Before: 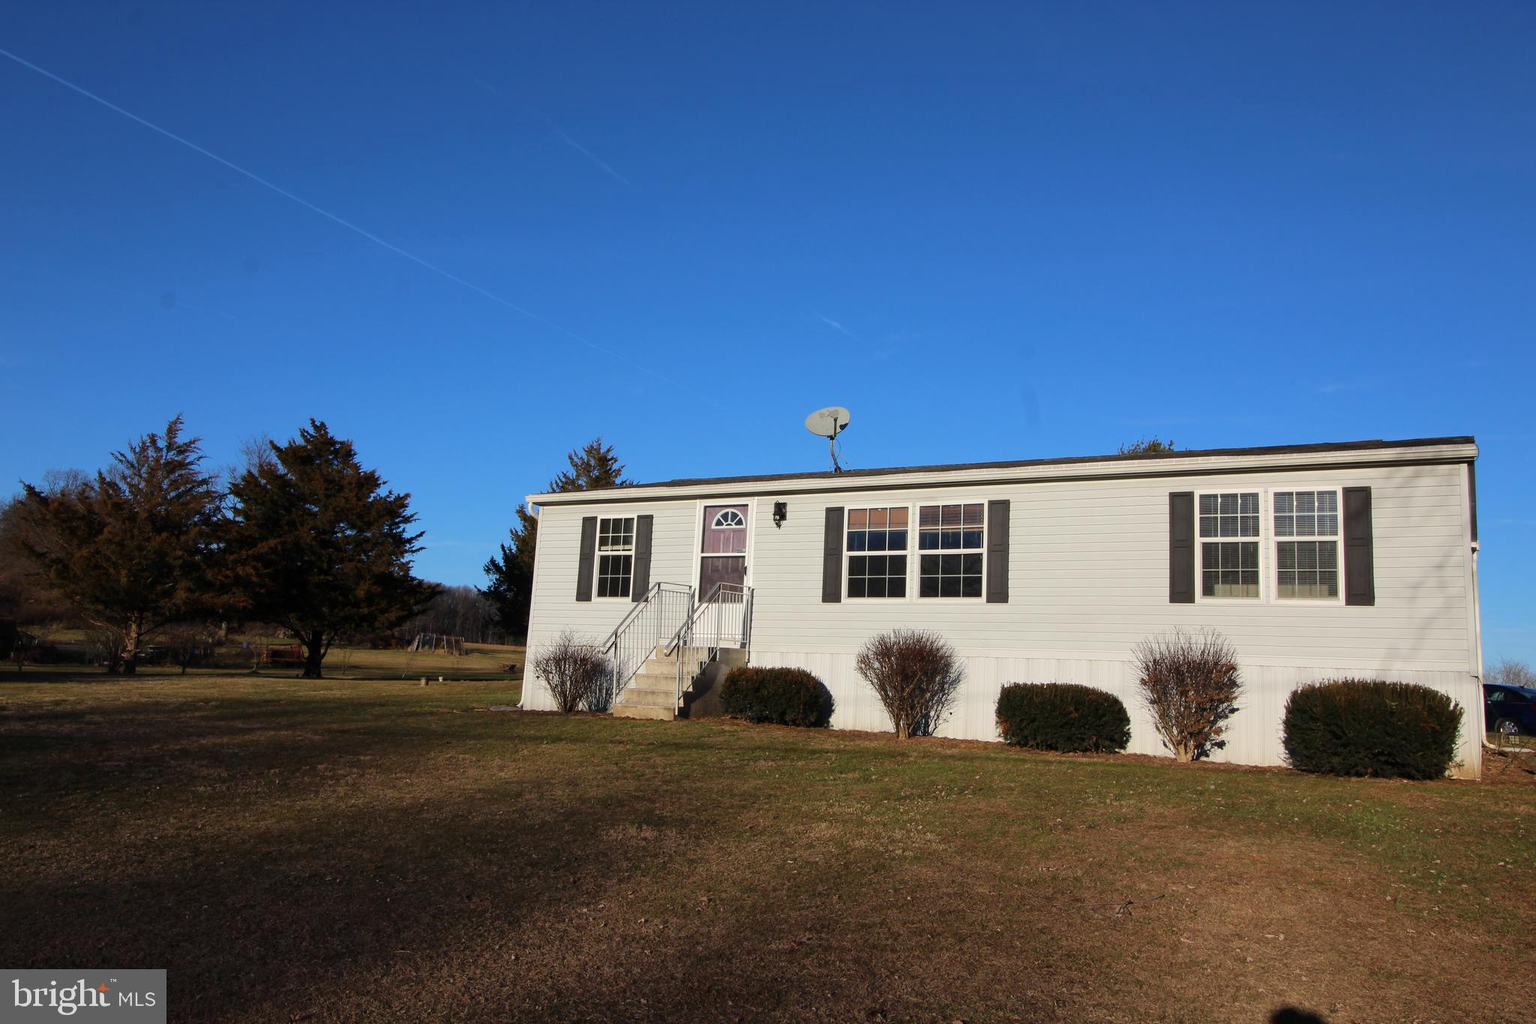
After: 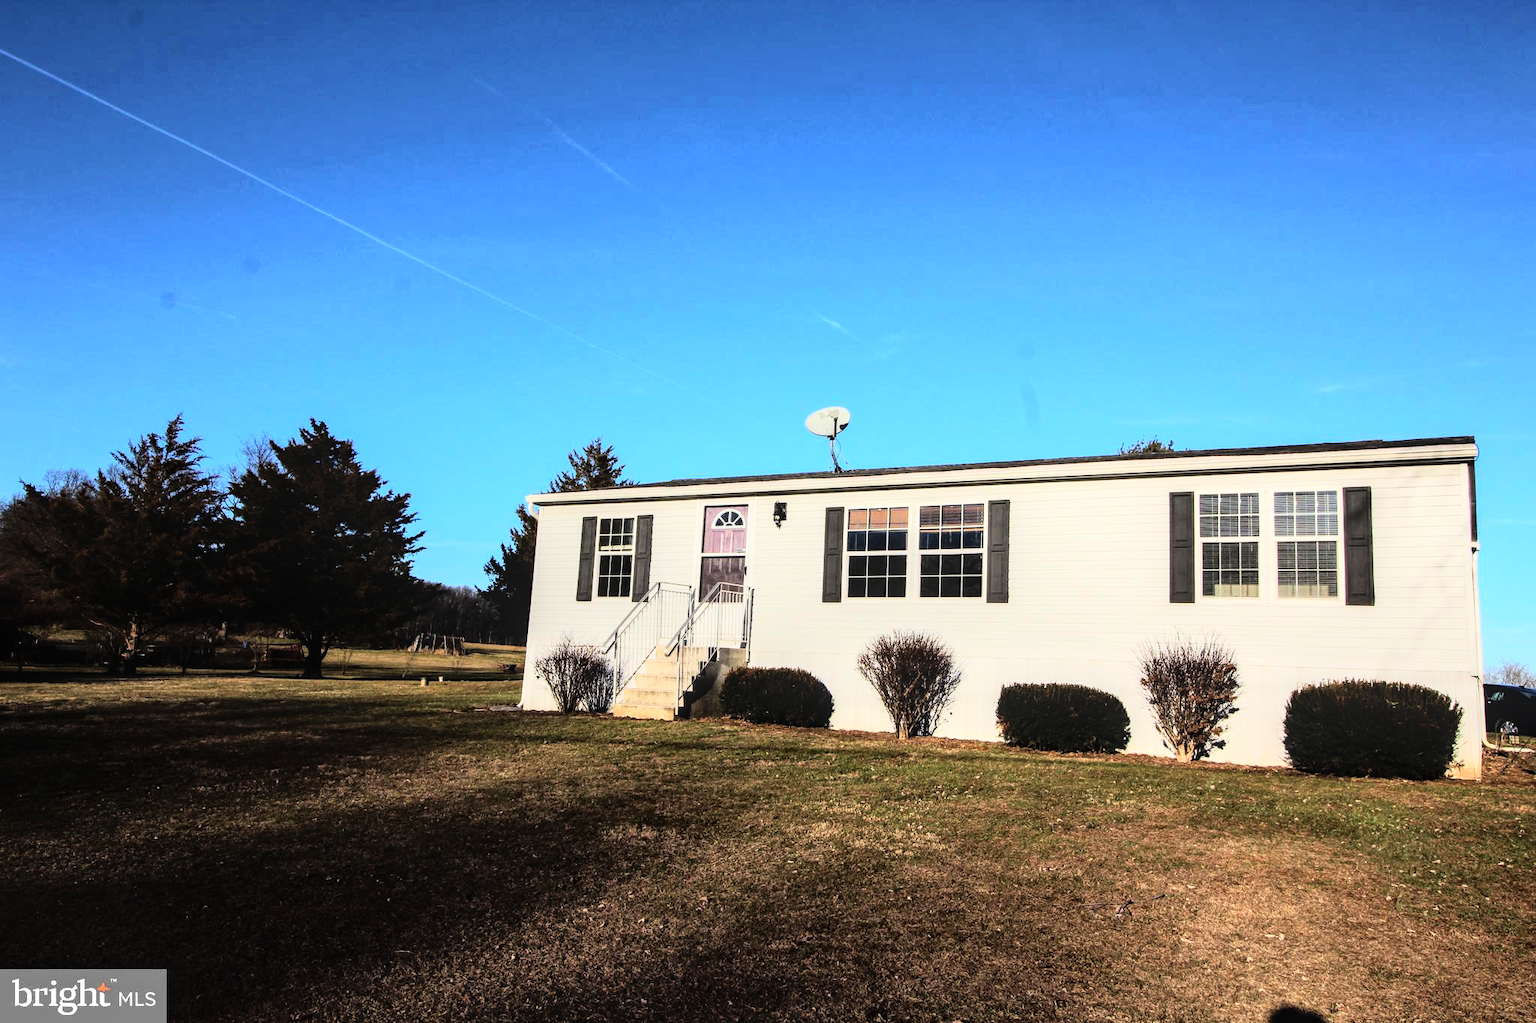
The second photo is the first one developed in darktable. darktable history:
local contrast: on, module defaults
rgb curve: curves: ch0 [(0, 0) (0.21, 0.15) (0.24, 0.21) (0.5, 0.75) (0.75, 0.96) (0.89, 0.99) (1, 1)]; ch1 [(0, 0.02) (0.21, 0.13) (0.25, 0.2) (0.5, 0.67) (0.75, 0.9) (0.89, 0.97) (1, 1)]; ch2 [(0, 0.02) (0.21, 0.13) (0.25, 0.2) (0.5, 0.67) (0.75, 0.9) (0.89, 0.97) (1, 1)], compensate middle gray true
